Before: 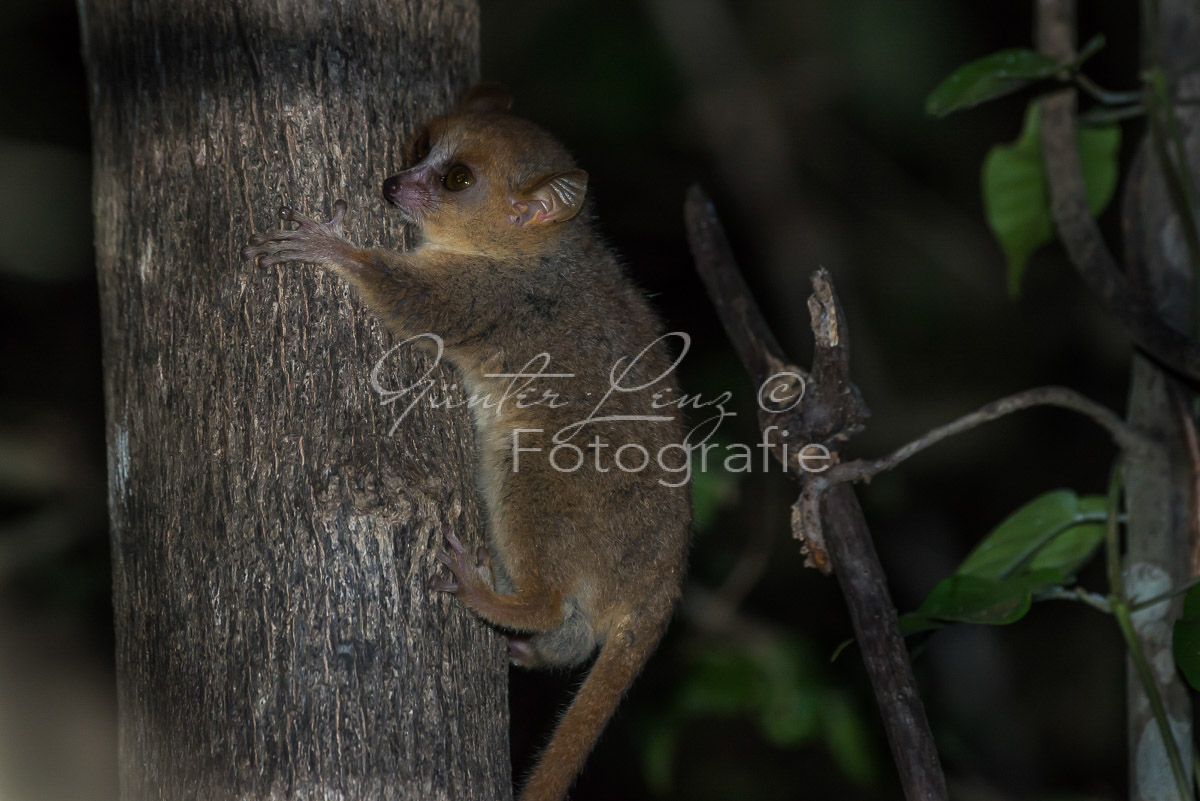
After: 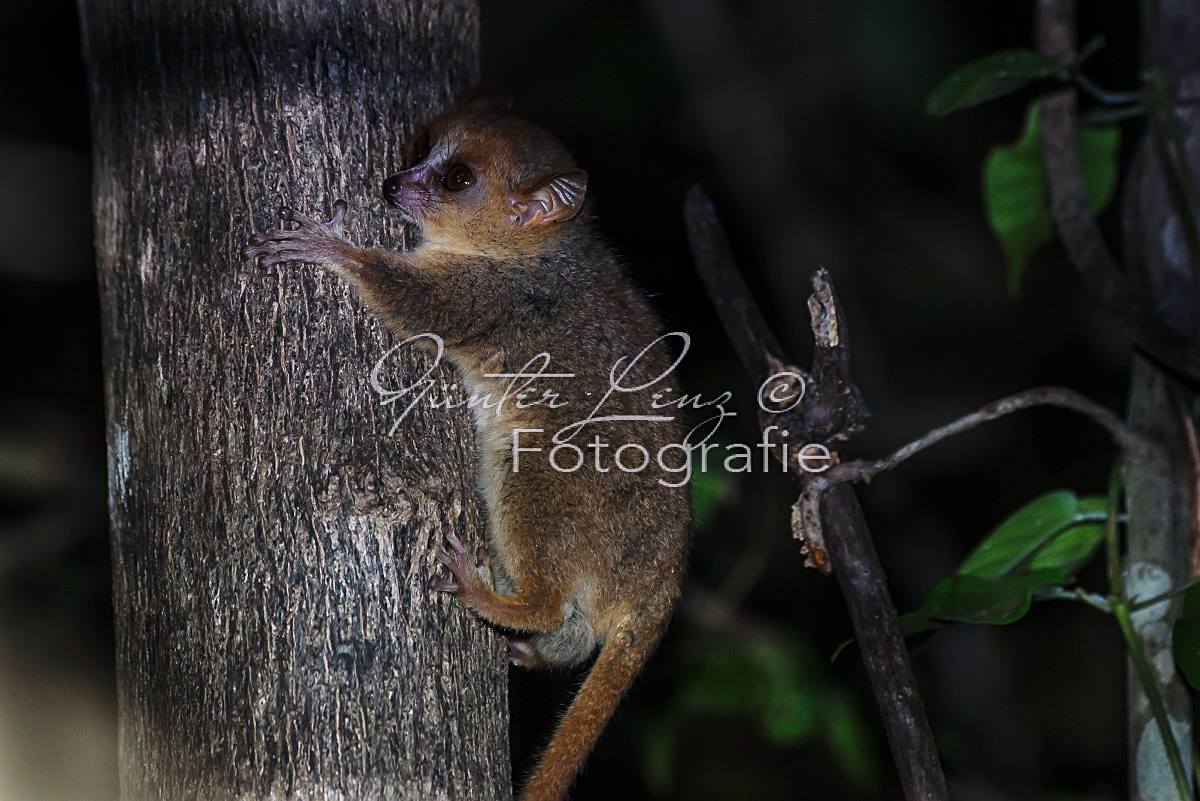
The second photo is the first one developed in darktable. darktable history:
tone equalizer: -8 EV -0.55 EV
graduated density: hue 238.83°, saturation 50%
sharpen: on, module defaults
base curve: curves: ch0 [(0, 0) (0.028, 0.03) (0.121, 0.232) (0.46, 0.748) (0.859, 0.968) (1, 1)], preserve colors none
